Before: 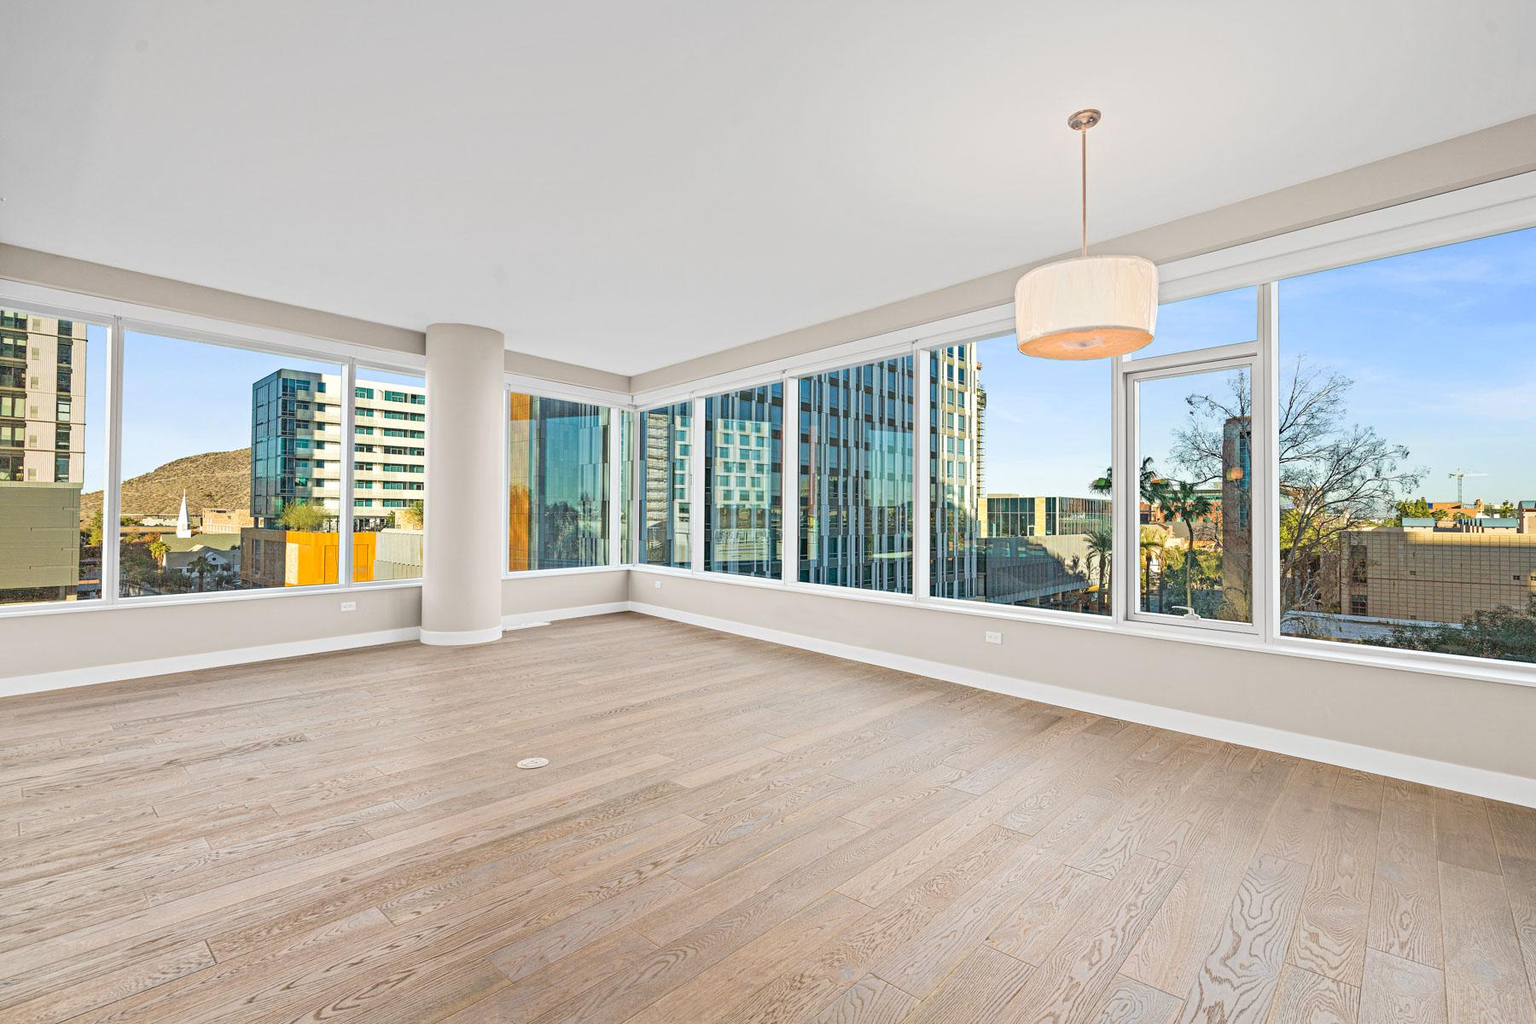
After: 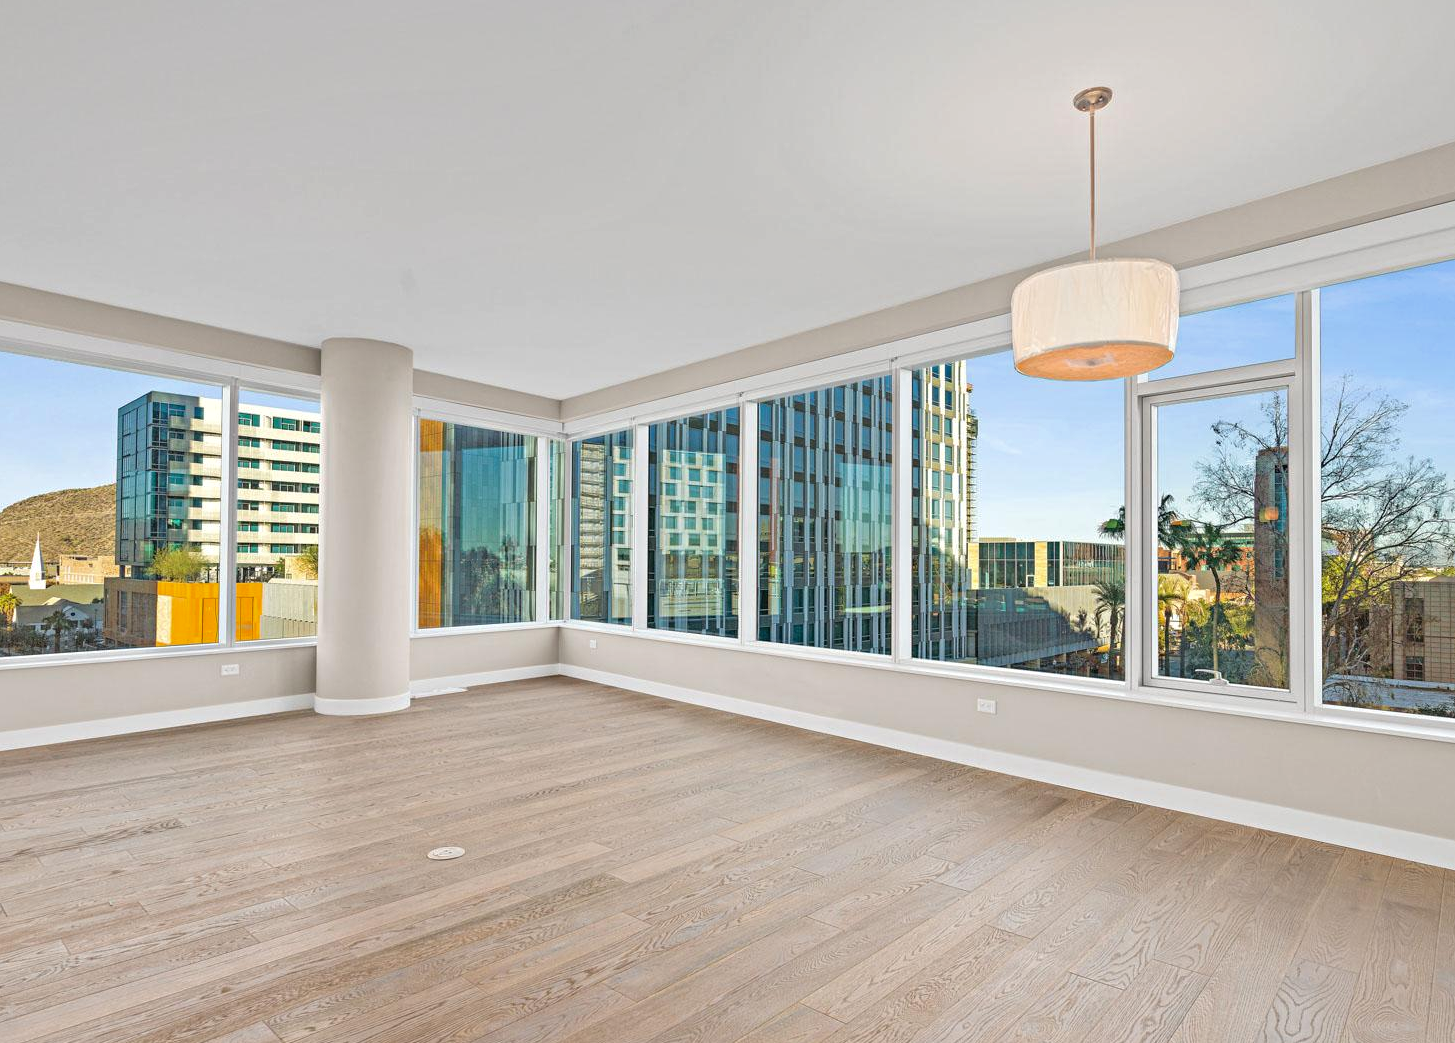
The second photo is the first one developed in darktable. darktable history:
crop: left 9.929%, top 3.475%, right 9.188%, bottom 9.529%
shadows and highlights: shadows 10, white point adjustment 1, highlights -40
